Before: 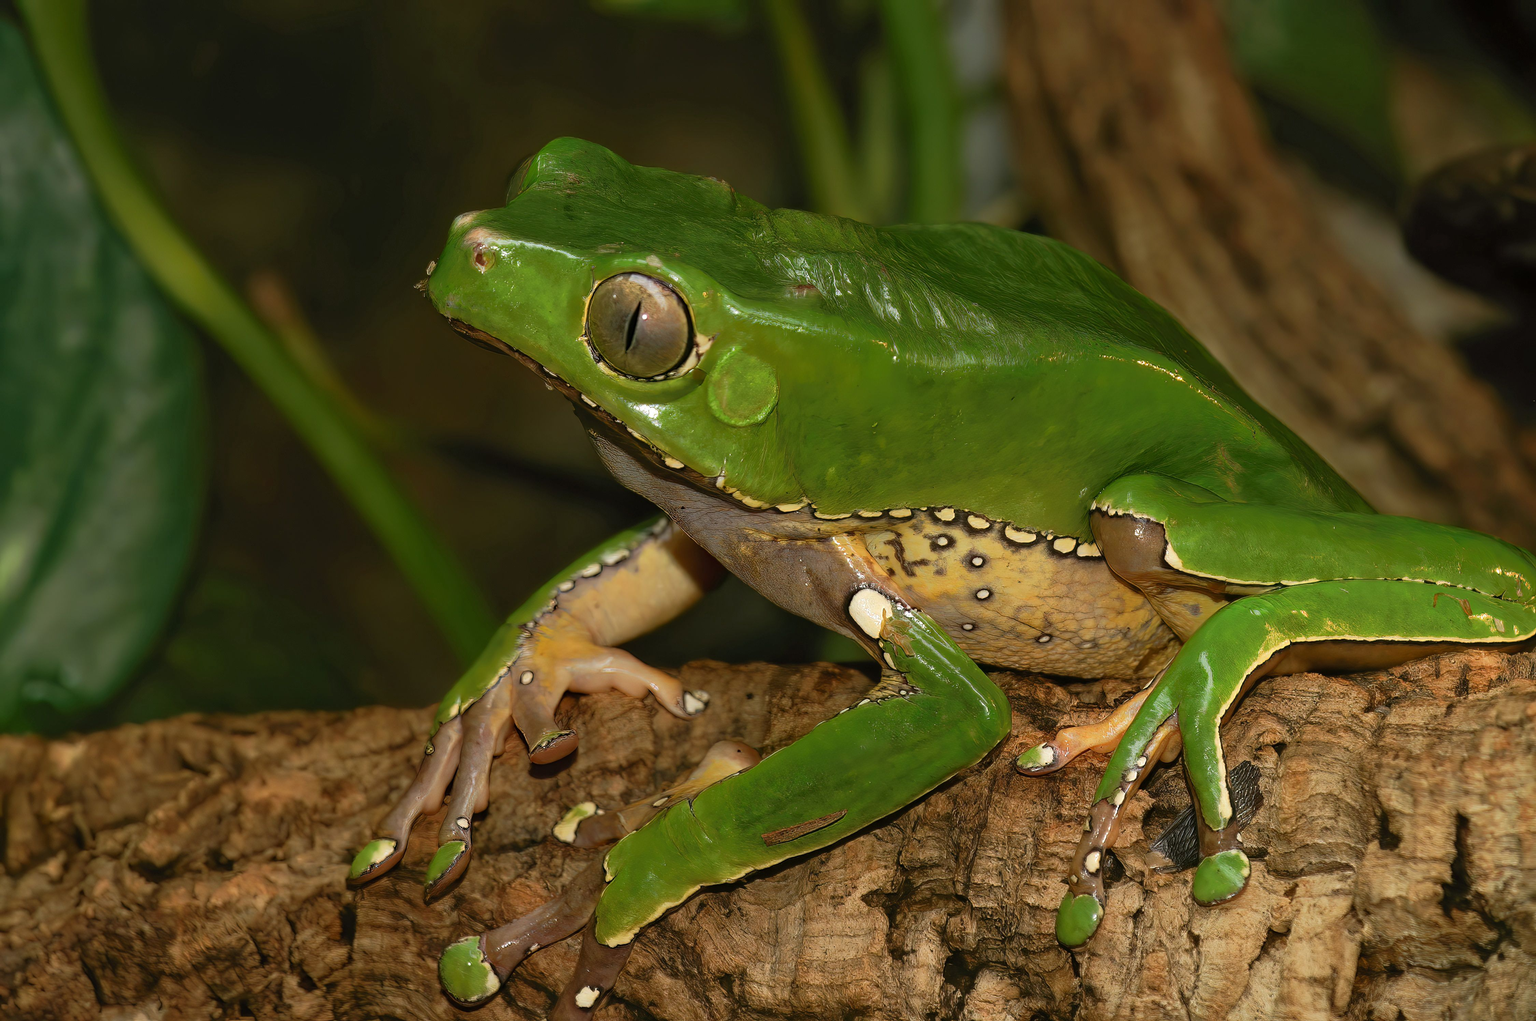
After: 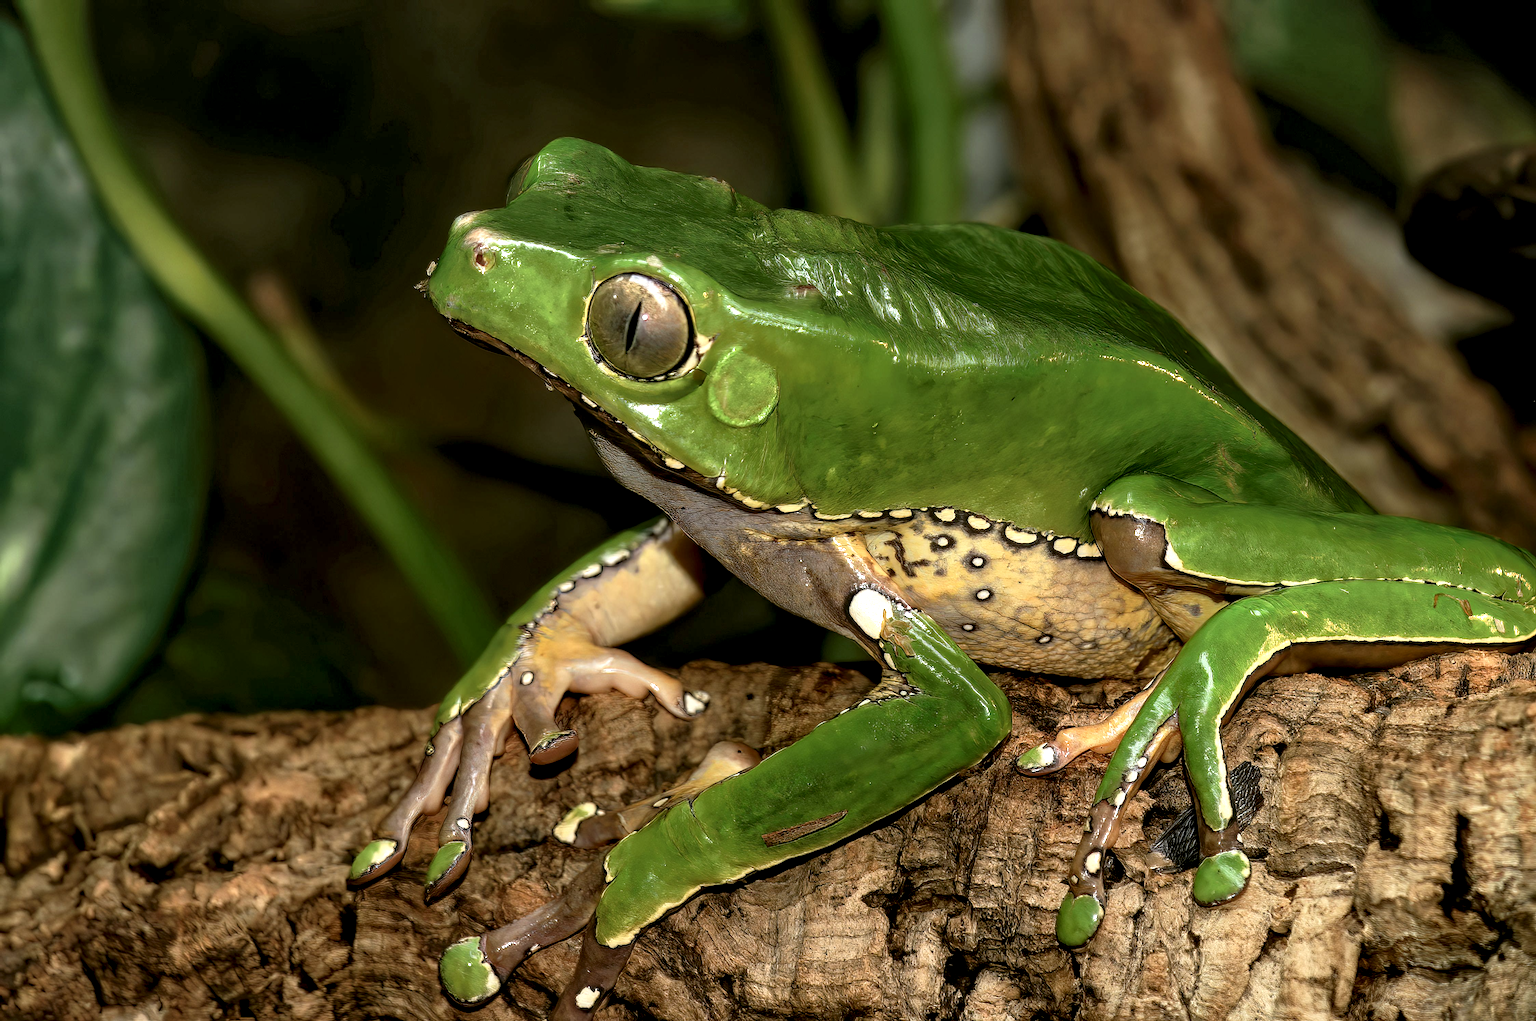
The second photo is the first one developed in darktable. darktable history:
local contrast: highlights 80%, shadows 57%, detail 175%, midtone range 0.602
white balance: red 0.976, blue 1.04
